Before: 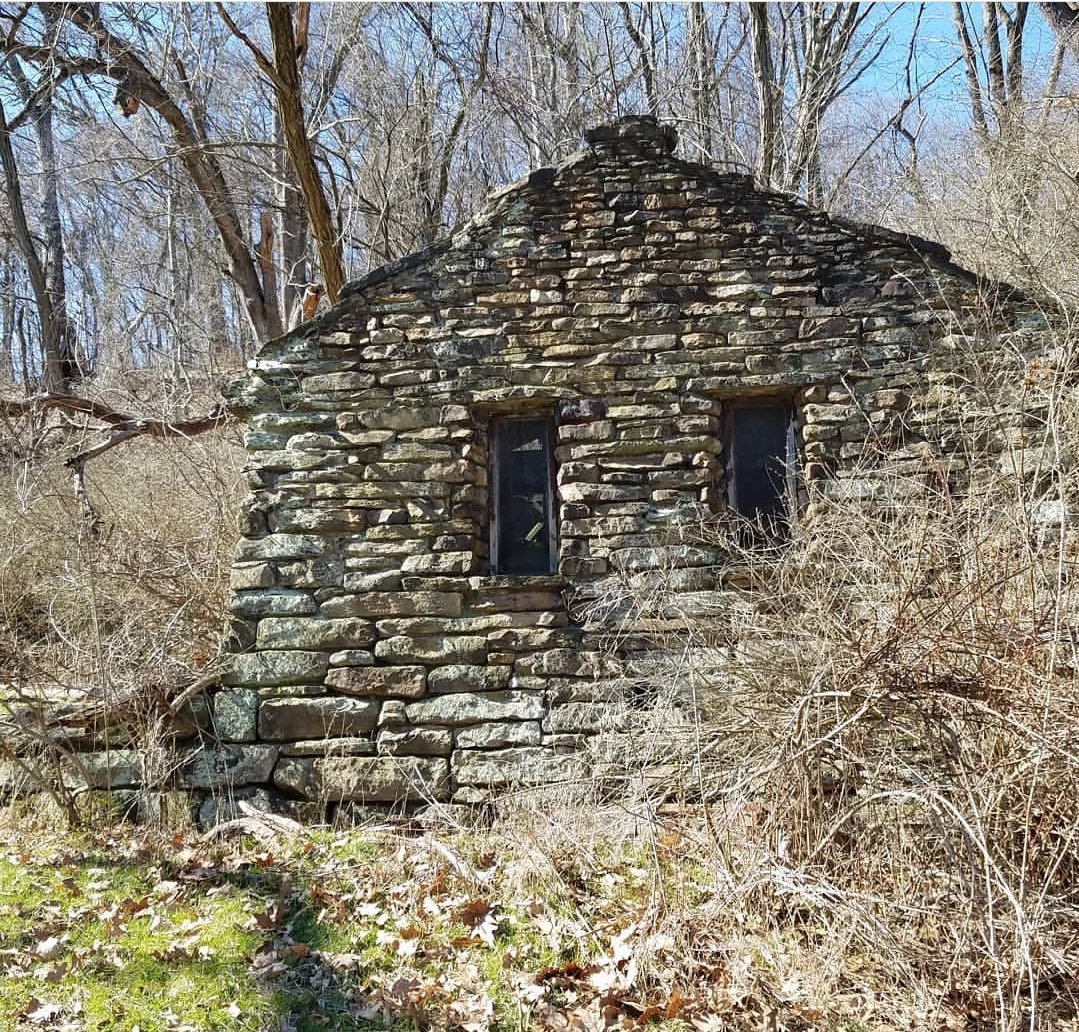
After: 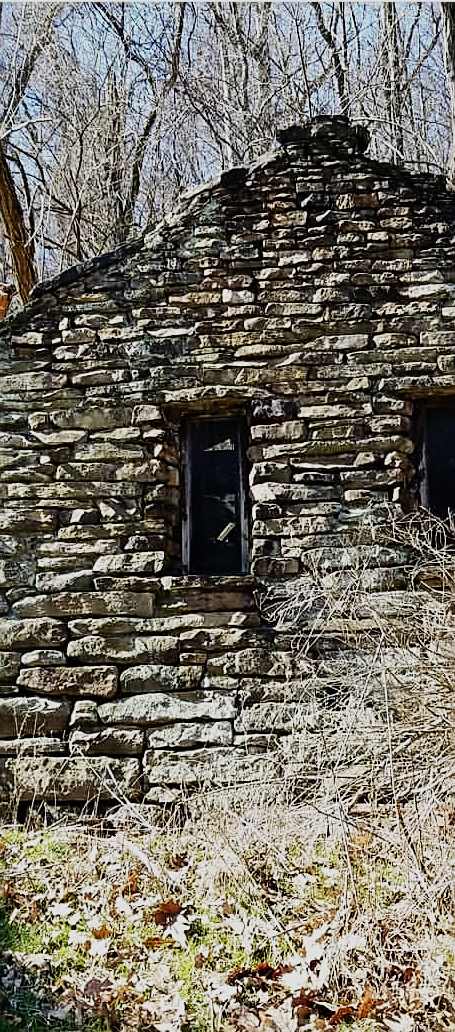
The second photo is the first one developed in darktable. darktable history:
sharpen: on, module defaults
sigmoid: contrast 1.69, skew -0.23, preserve hue 0%, red attenuation 0.1, red rotation 0.035, green attenuation 0.1, green rotation -0.017, blue attenuation 0.15, blue rotation -0.052, base primaries Rec2020
exposure: exposure -0.01 EV, compensate highlight preservation false
crop: left 28.583%, right 29.231%
